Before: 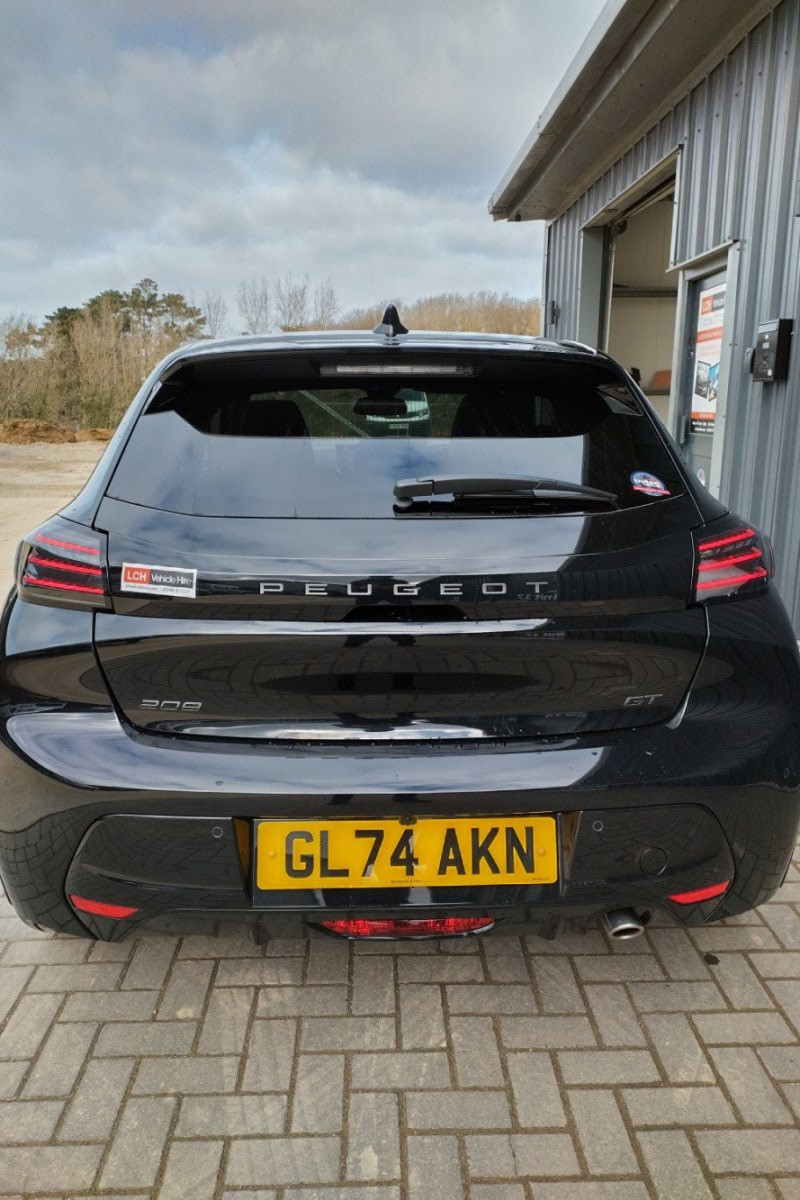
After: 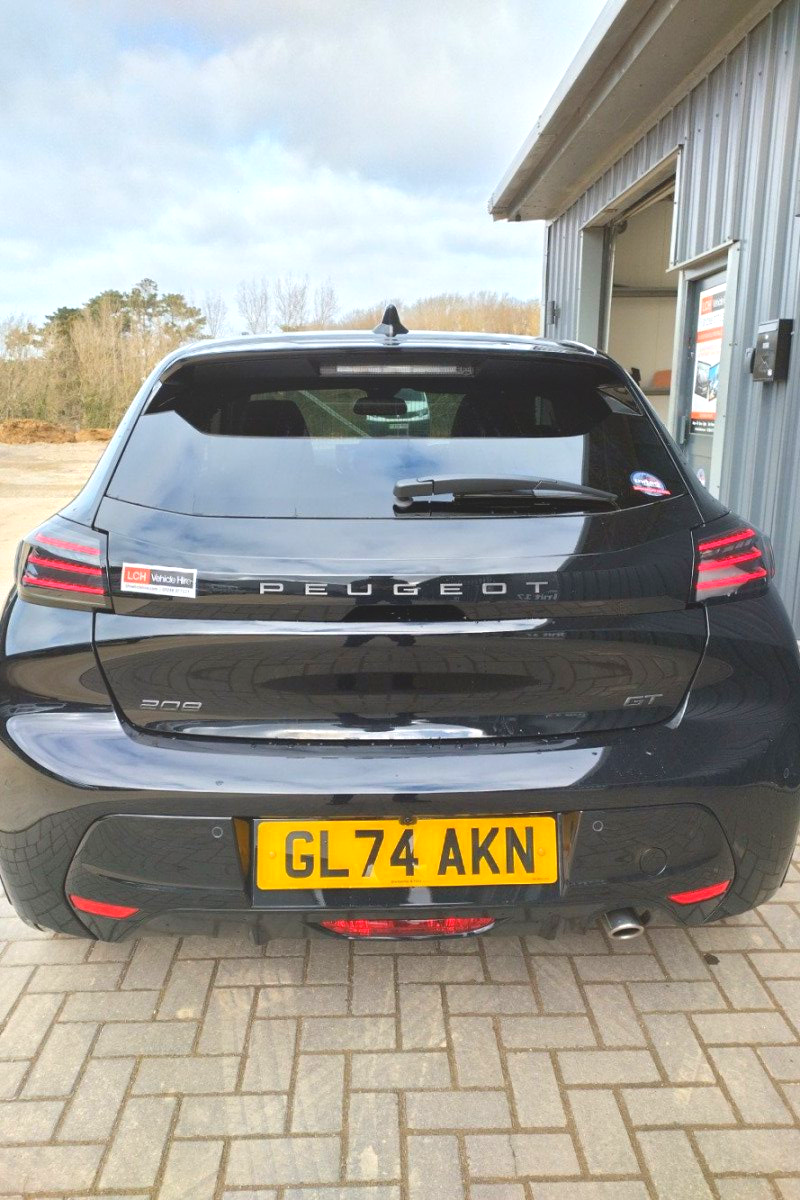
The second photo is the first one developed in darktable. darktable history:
local contrast: detail 70%
exposure: exposure 1 EV, compensate highlight preservation false
